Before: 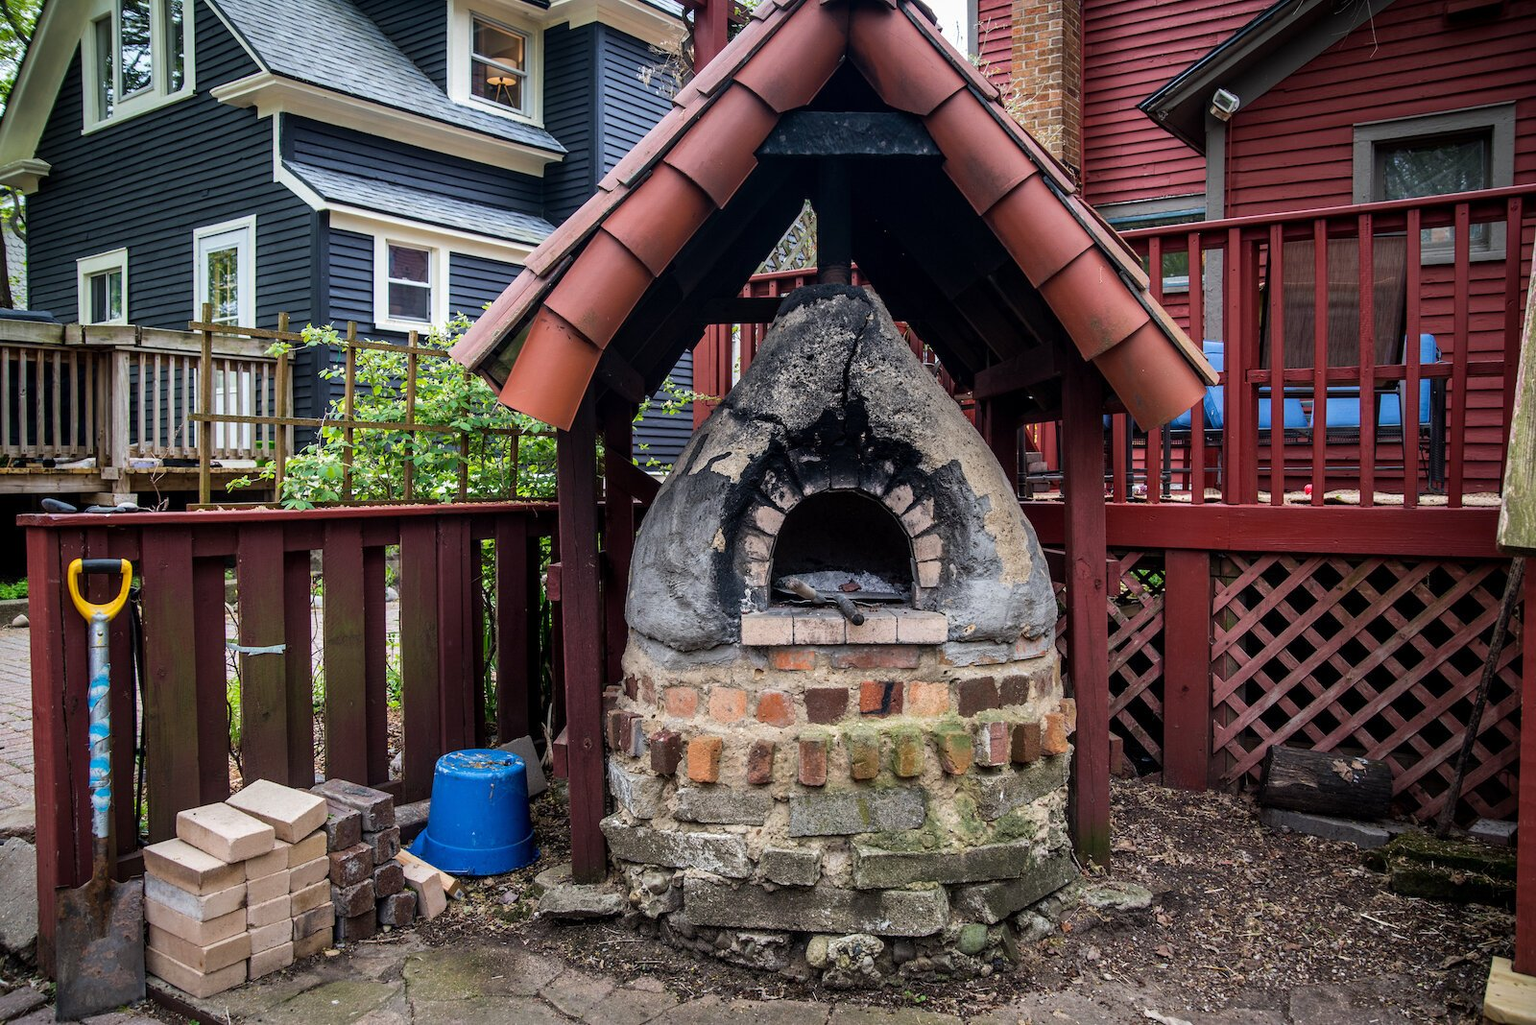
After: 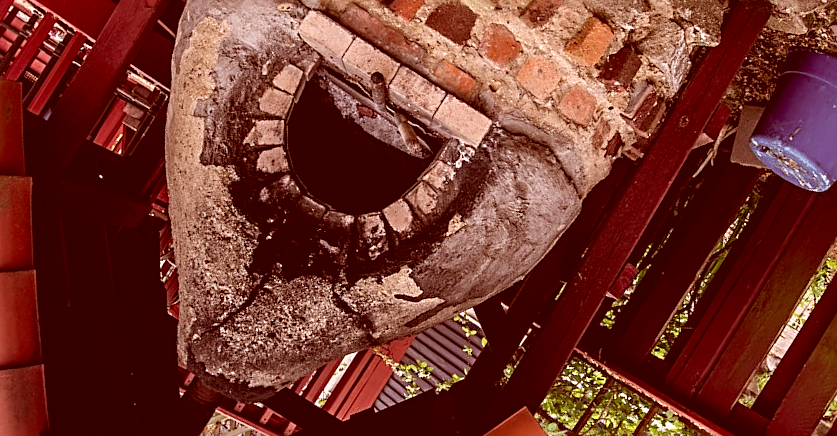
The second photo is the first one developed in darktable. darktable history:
sharpen: radius 2.595, amount 0.683
color correction: highlights a* 9.13, highlights b* 8.53, shadows a* 39.2, shadows b* 39.48, saturation 0.821
crop and rotate: angle 147.4°, left 9.182%, top 15.575%, right 4.466%, bottom 17.008%
